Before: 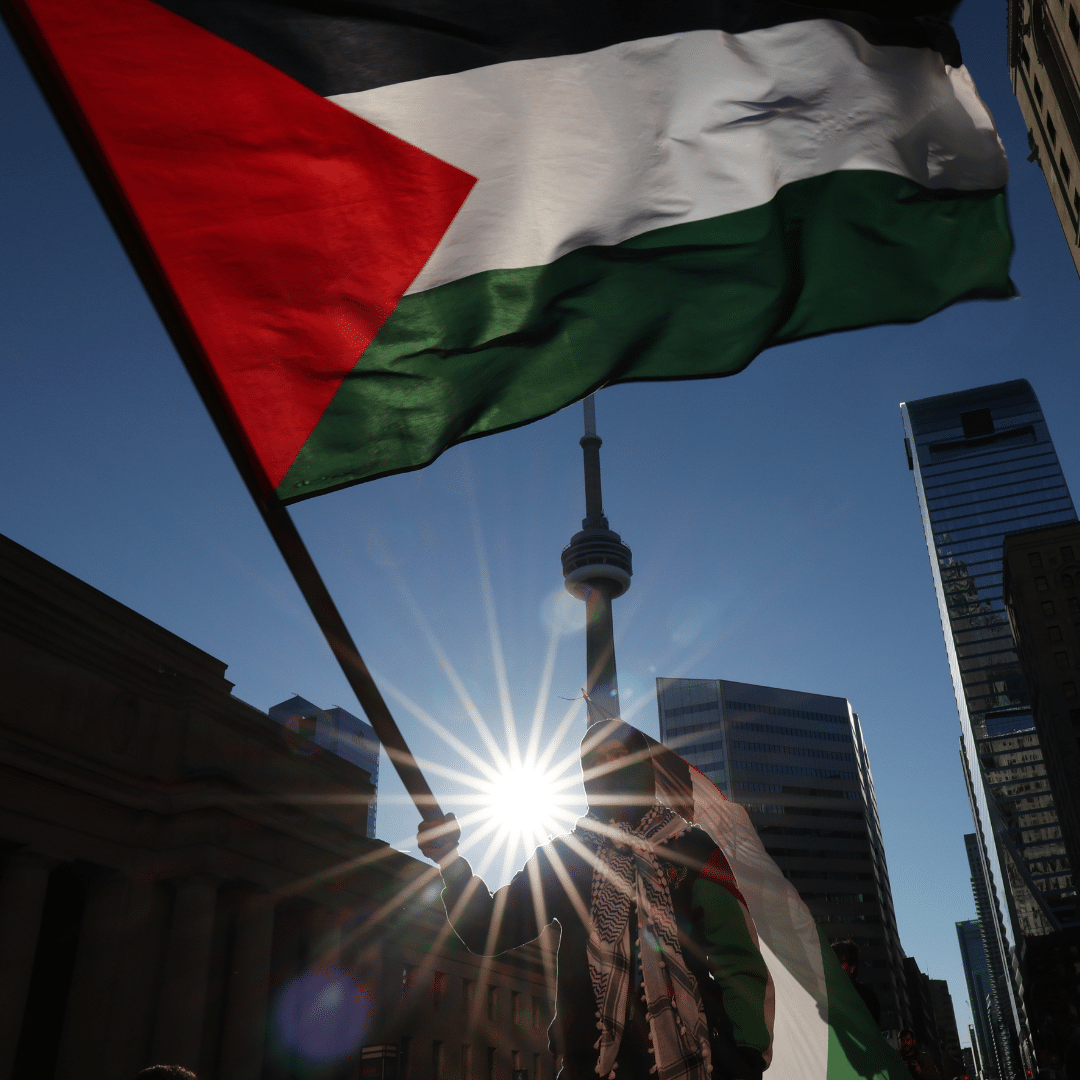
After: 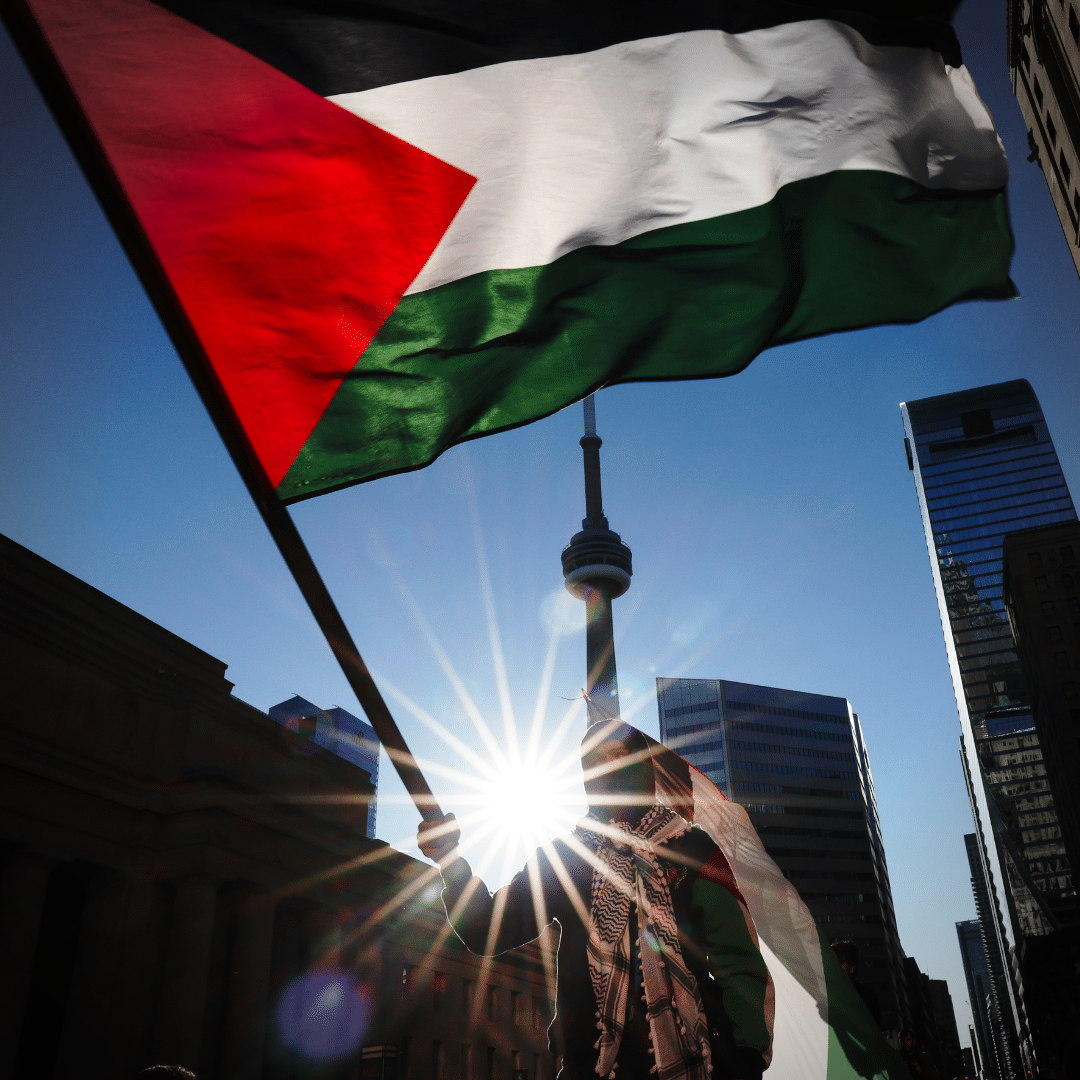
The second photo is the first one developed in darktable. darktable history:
vignetting: fall-off radius 44.64%
base curve: curves: ch0 [(0, 0) (0.028, 0.03) (0.121, 0.232) (0.46, 0.748) (0.859, 0.968) (1, 1)], preserve colors none
